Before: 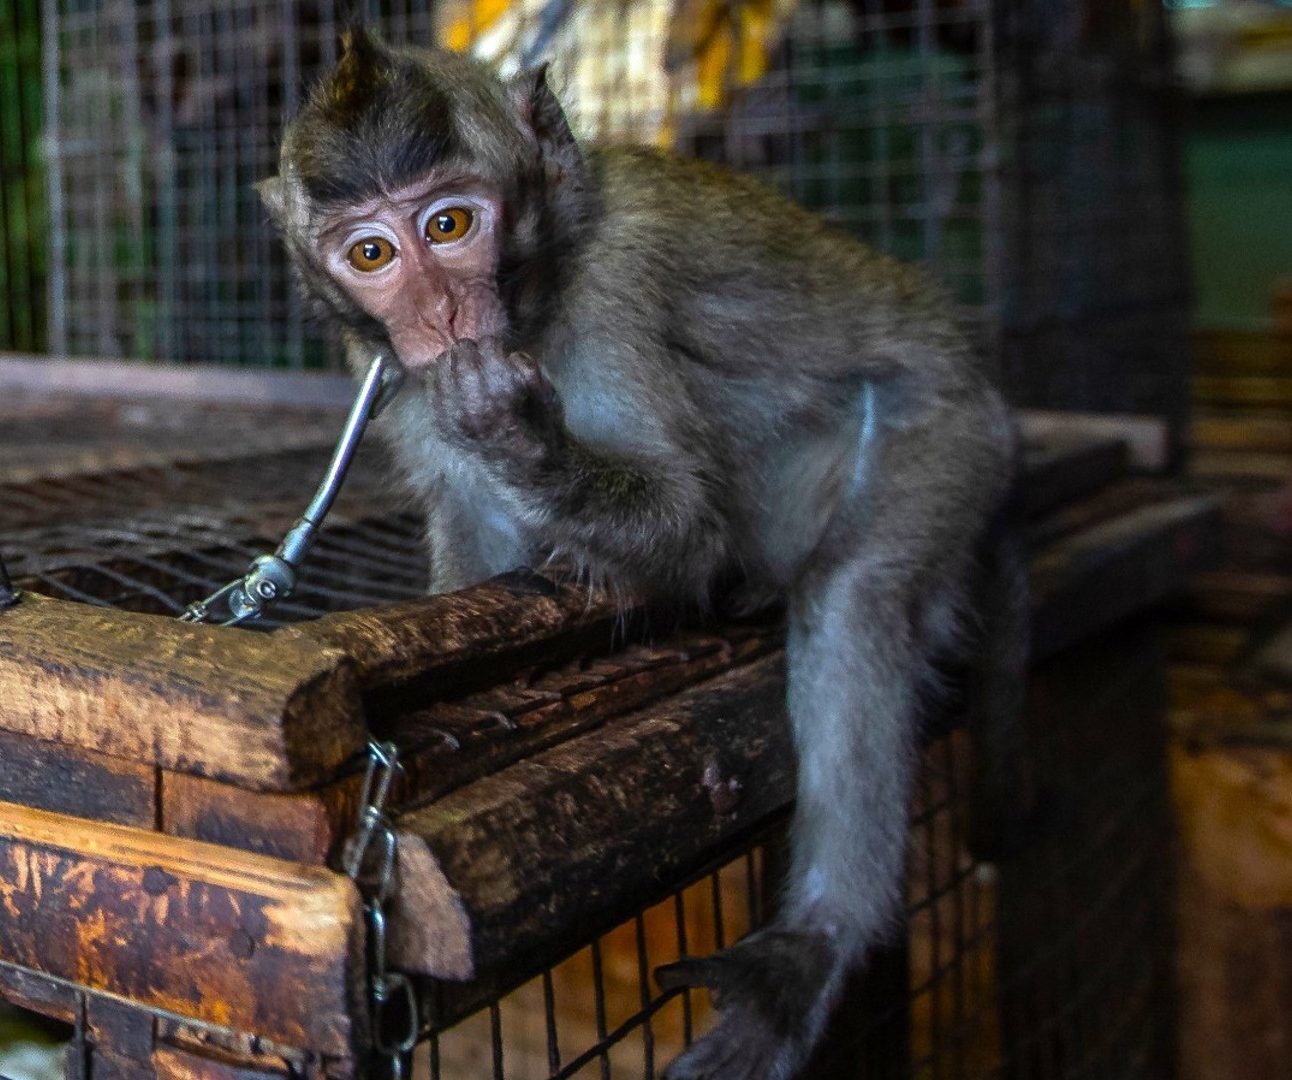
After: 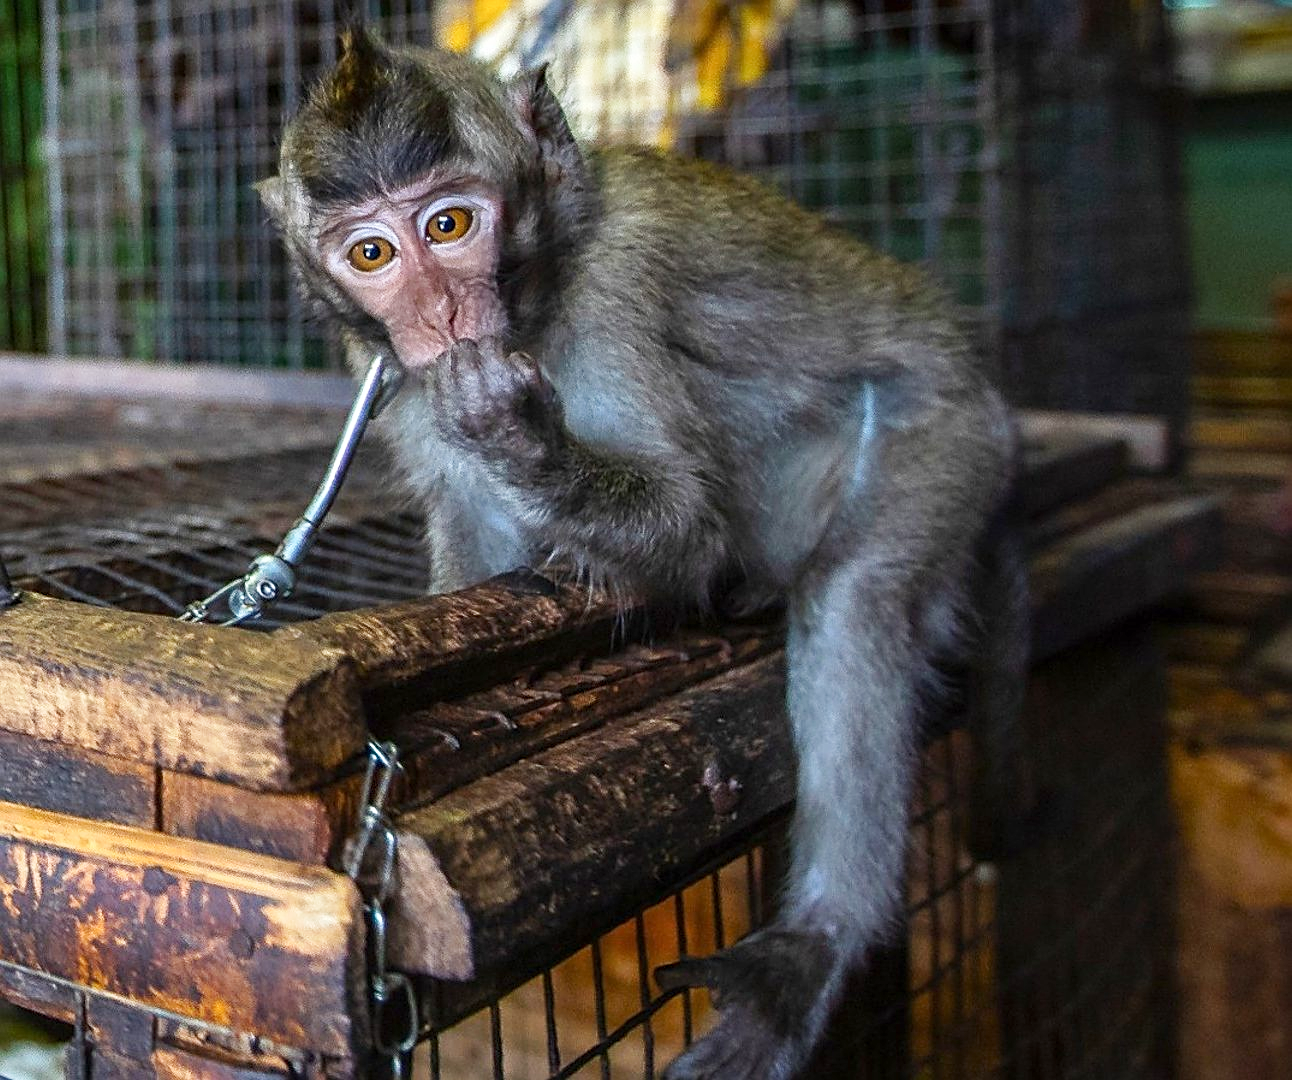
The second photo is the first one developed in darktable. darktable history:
color correction: highlights b* -0.016
sharpen: on, module defaults
base curve: curves: ch0 [(0, 0) (0.204, 0.334) (0.55, 0.733) (1, 1)], preserve colors none
exposure: compensate highlight preservation false
